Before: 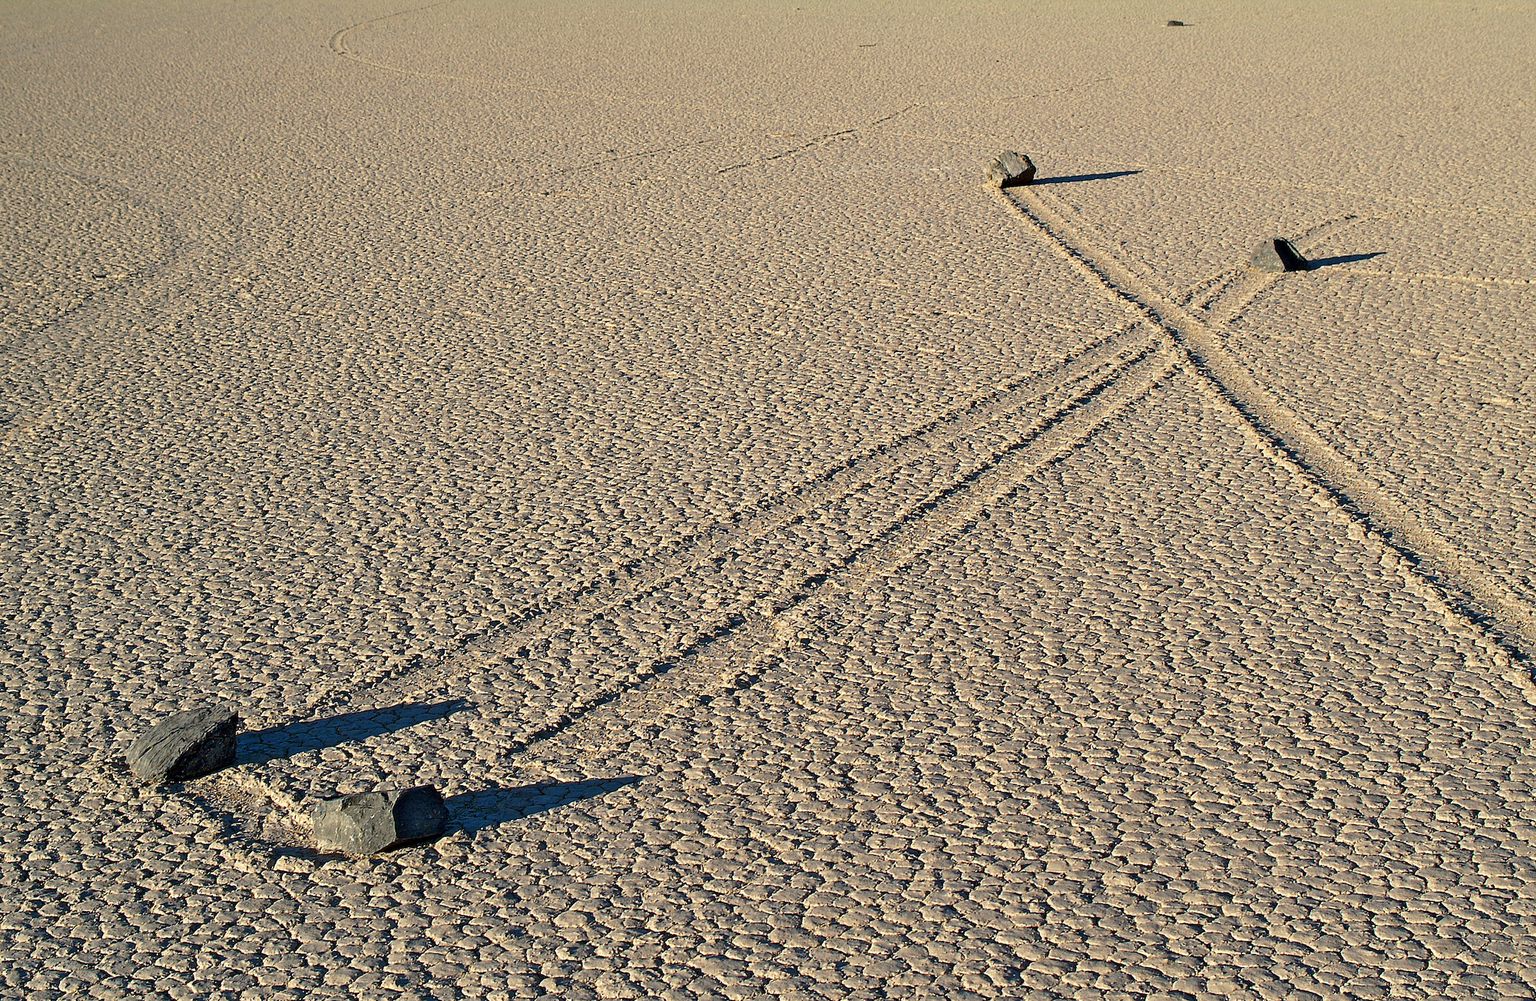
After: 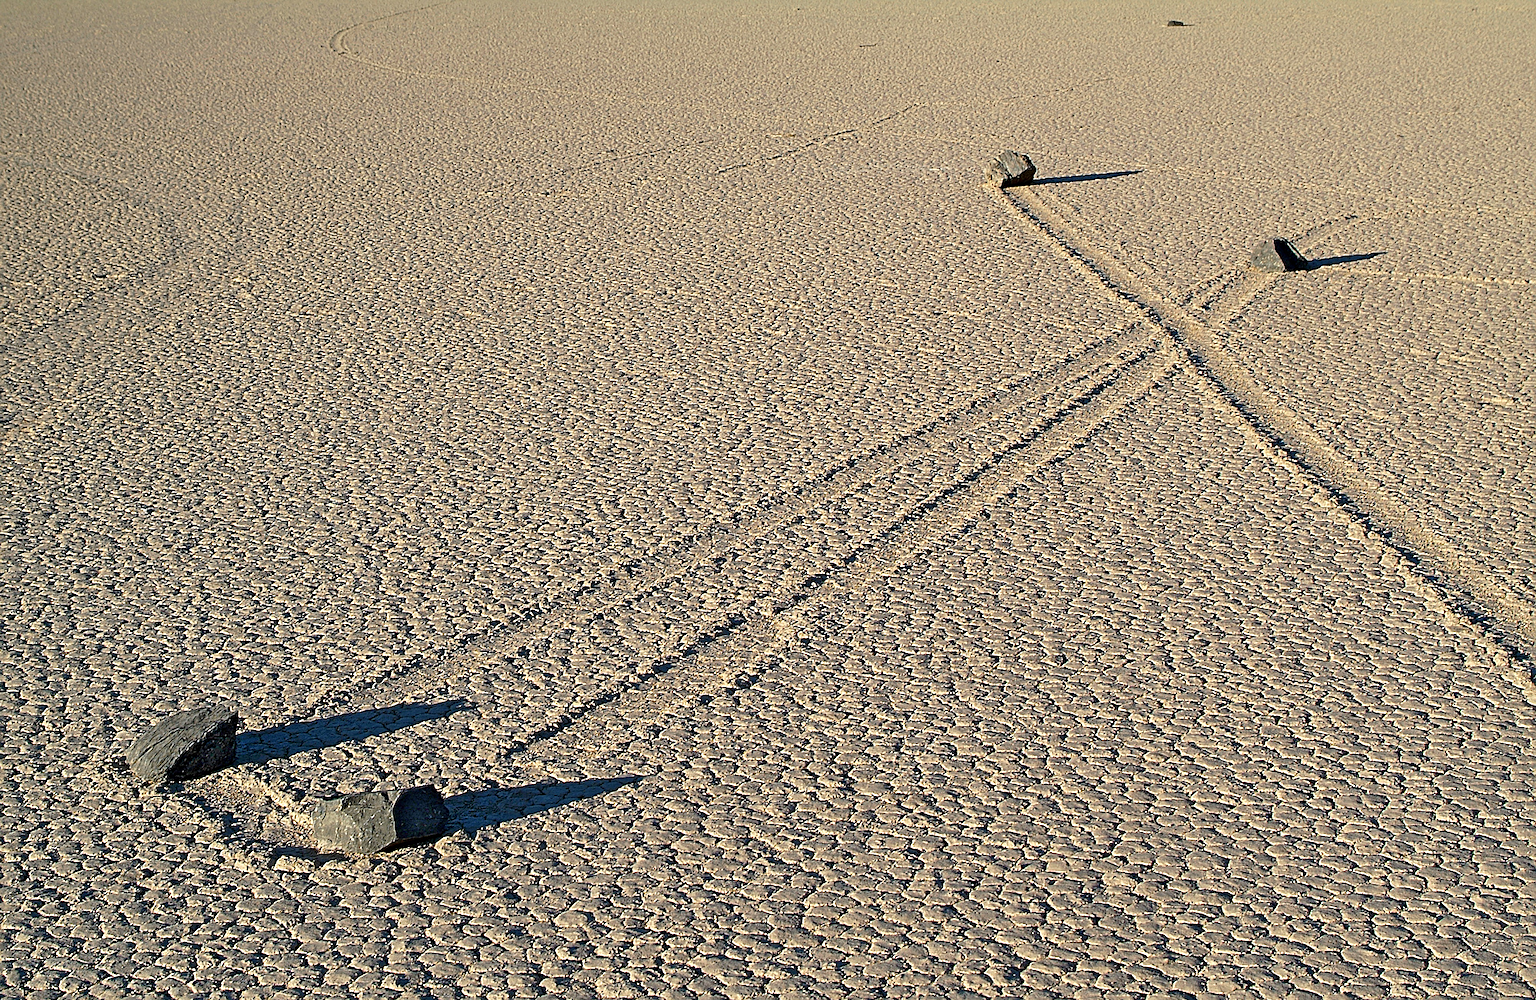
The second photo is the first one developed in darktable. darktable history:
sharpen: amount 0.484
